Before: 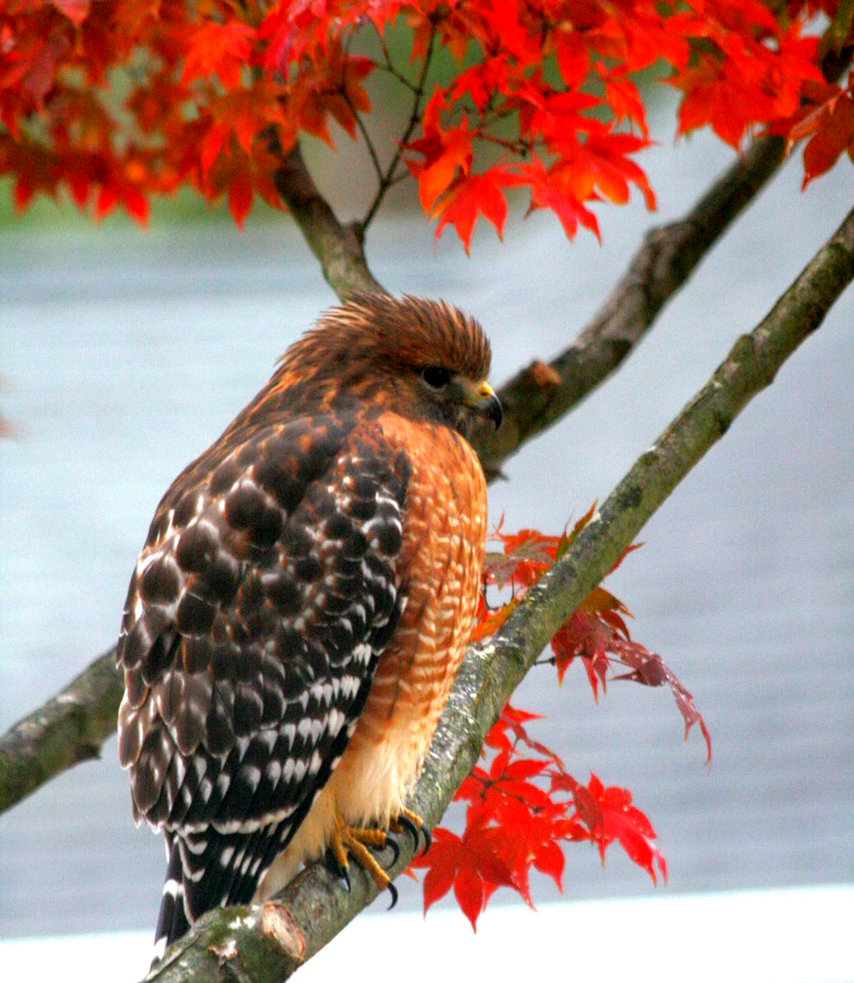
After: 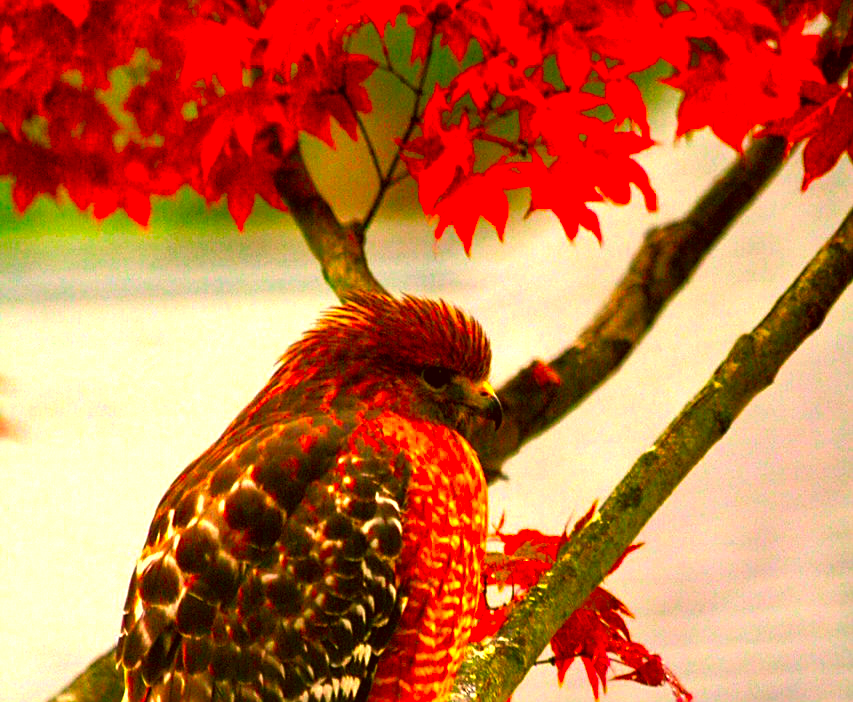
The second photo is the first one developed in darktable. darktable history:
color correction: highlights a* 10.44, highlights b* 30.04, shadows a* 2.73, shadows b* 17.51, saturation 1.72
sharpen: on, module defaults
color balance rgb: linear chroma grading › global chroma 9%, perceptual saturation grading › global saturation 36%, perceptual brilliance grading › global brilliance 15%, perceptual brilliance grading › shadows -35%, global vibrance 15%
crop: bottom 28.576%
